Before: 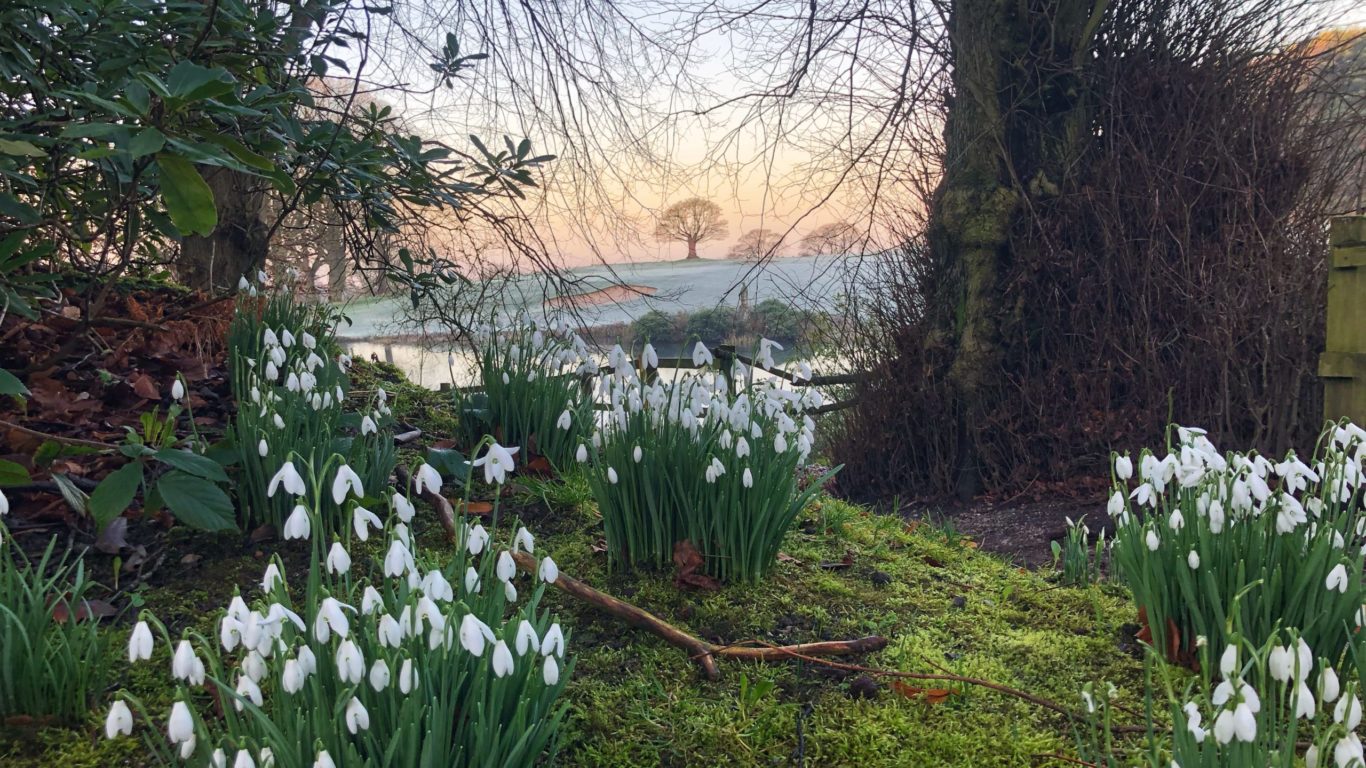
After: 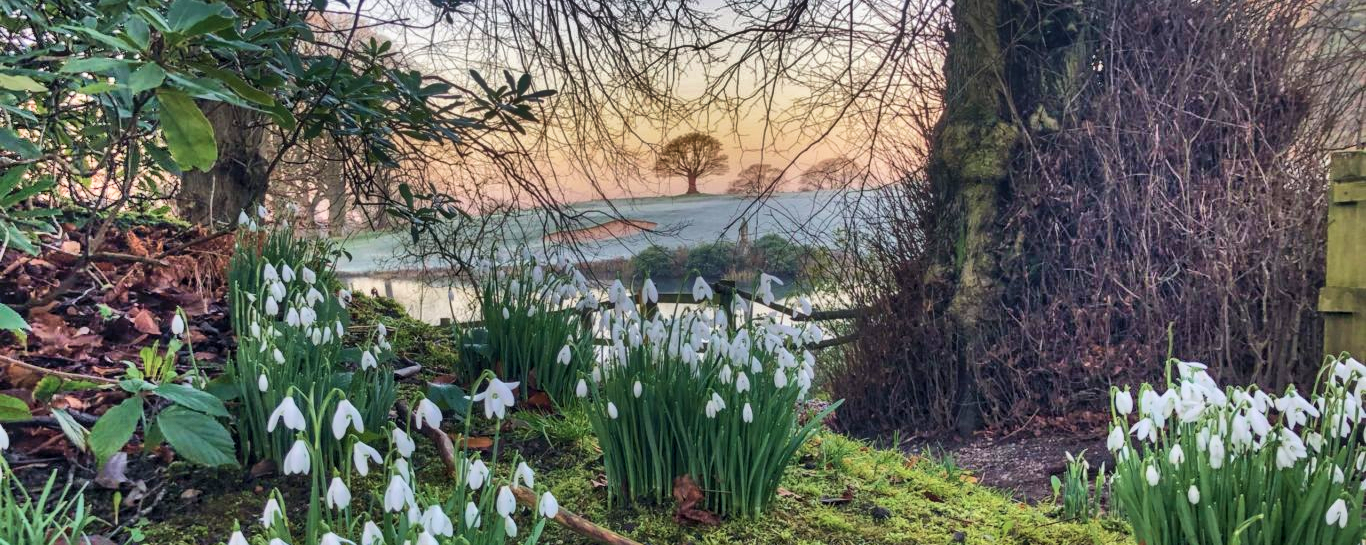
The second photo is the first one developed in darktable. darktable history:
local contrast: on, module defaults
shadows and highlights: radius 124.54, shadows 98.24, white point adjustment -2.97, highlights -99.76, soften with gaussian
crop and rotate: top 8.56%, bottom 20.401%
tone equalizer: edges refinement/feathering 500, mask exposure compensation -1.57 EV, preserve details no
velvia: on, module defaults
